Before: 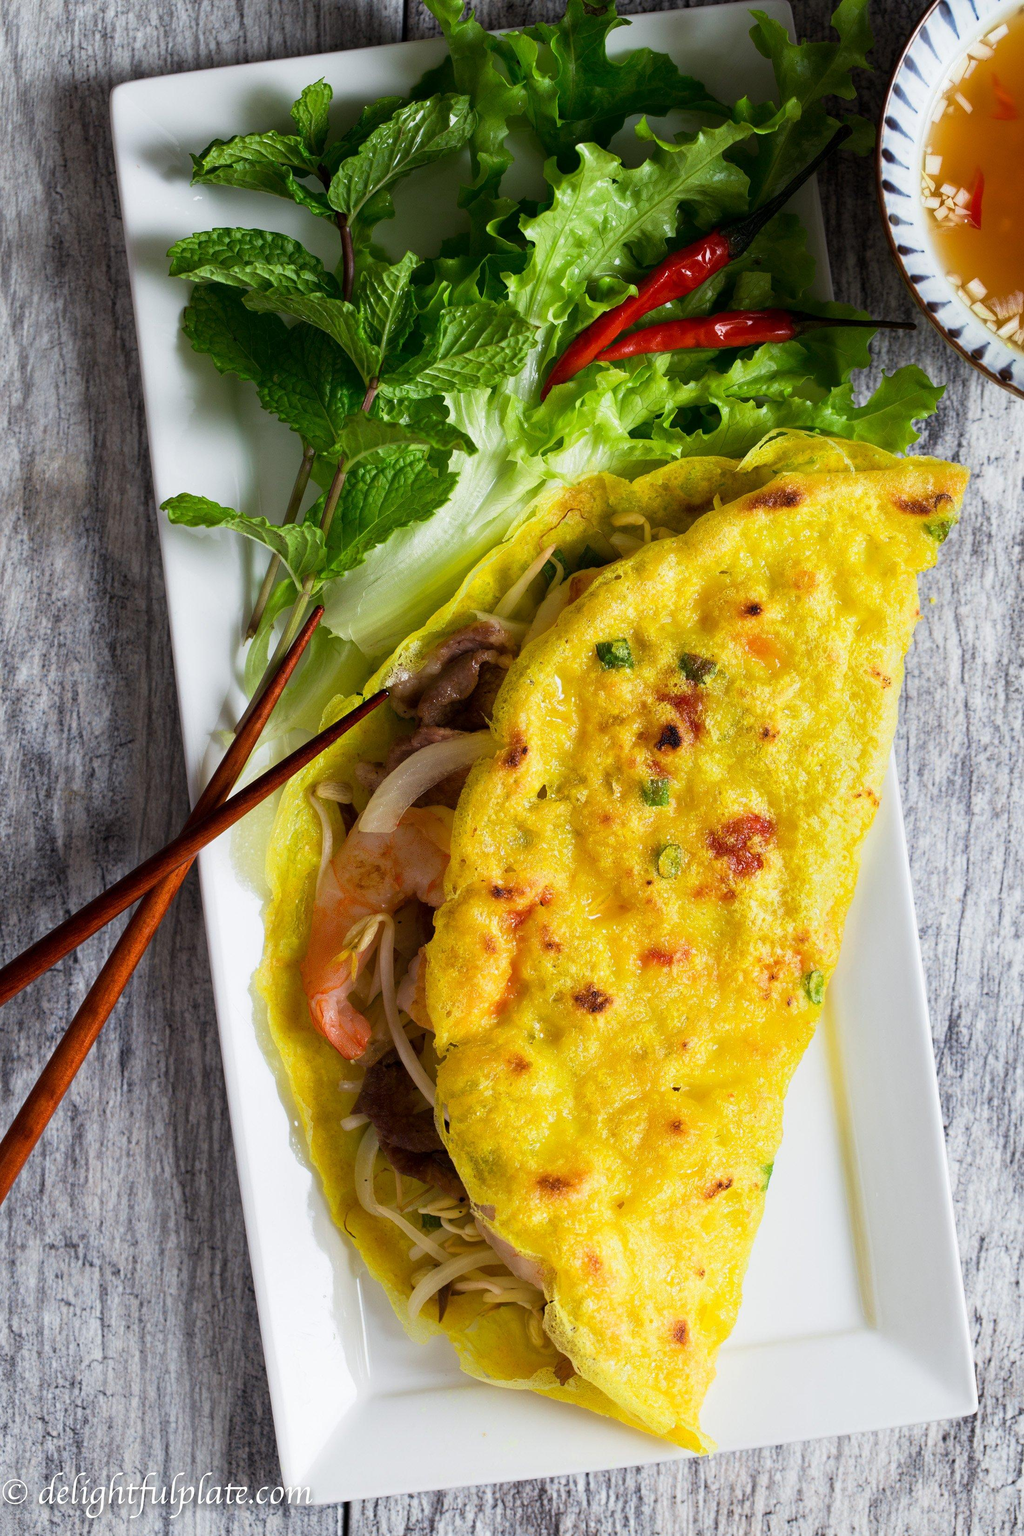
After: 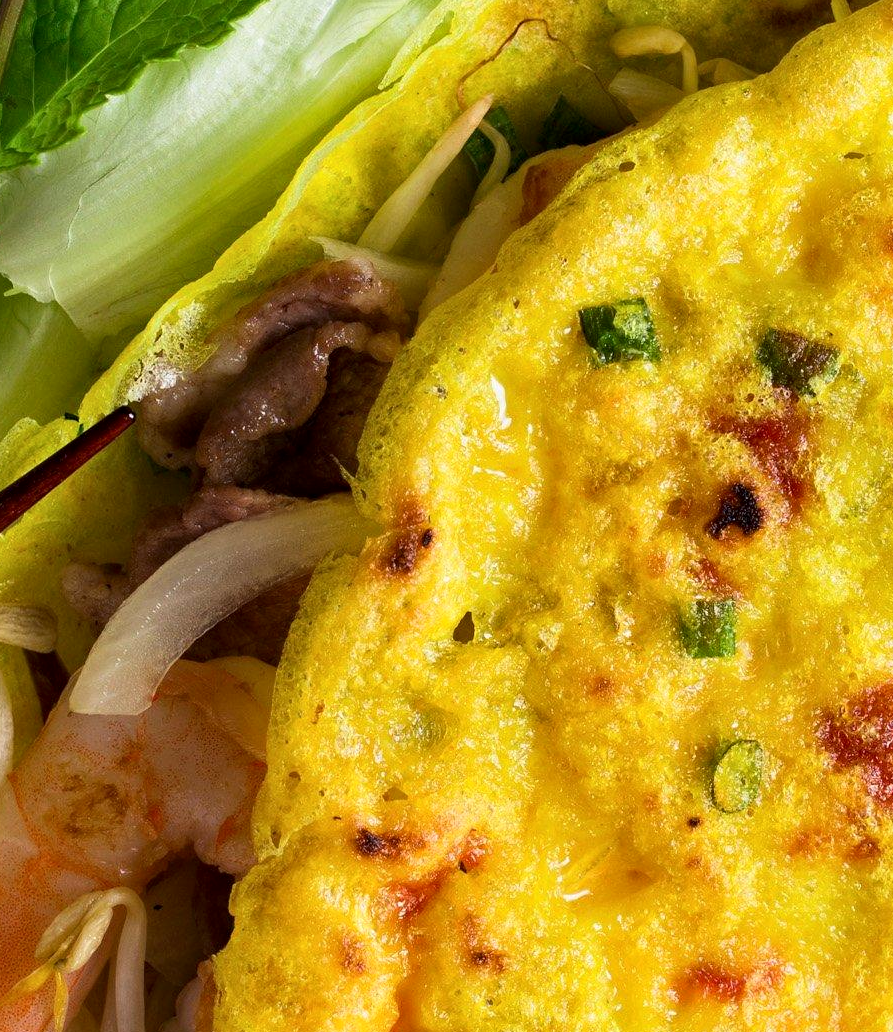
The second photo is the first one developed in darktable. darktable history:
contrast brightness saturation: contrast 0.1, brightness 0.016, saturation 0.022
contrast equalizer: y [[0.509, 0.517, 0.523, 0.523, 0.517, 0.509], [0.5 ×6], [0.5 ×6], [0 ×6], [0 ×6]]
crop: left 31.906%, top 32.546%, right 27.465%, bottom 36.165%
